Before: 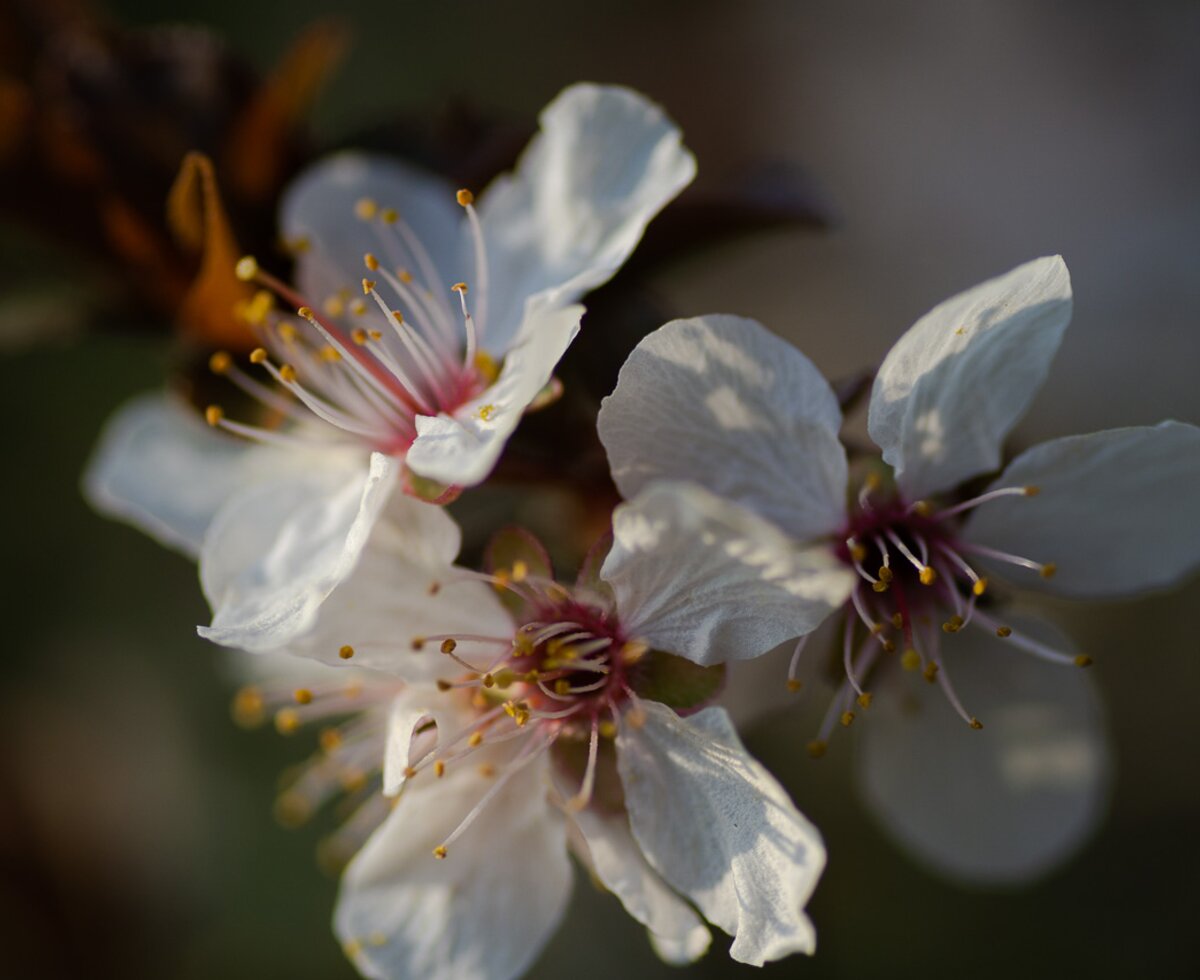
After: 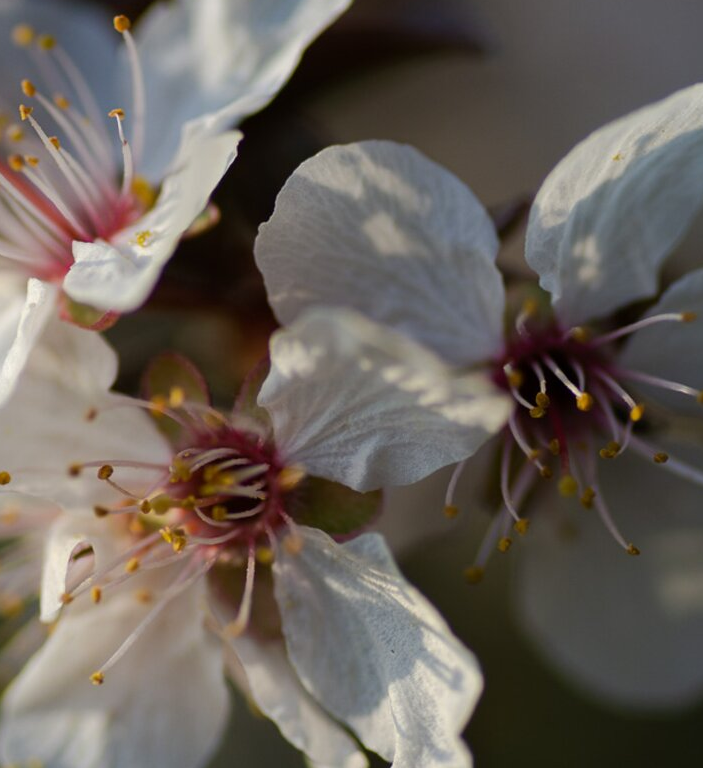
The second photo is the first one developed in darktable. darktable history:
crop and rotate: left 28.659%, top 17.93%, right 12.701%, bottom 3.66%
